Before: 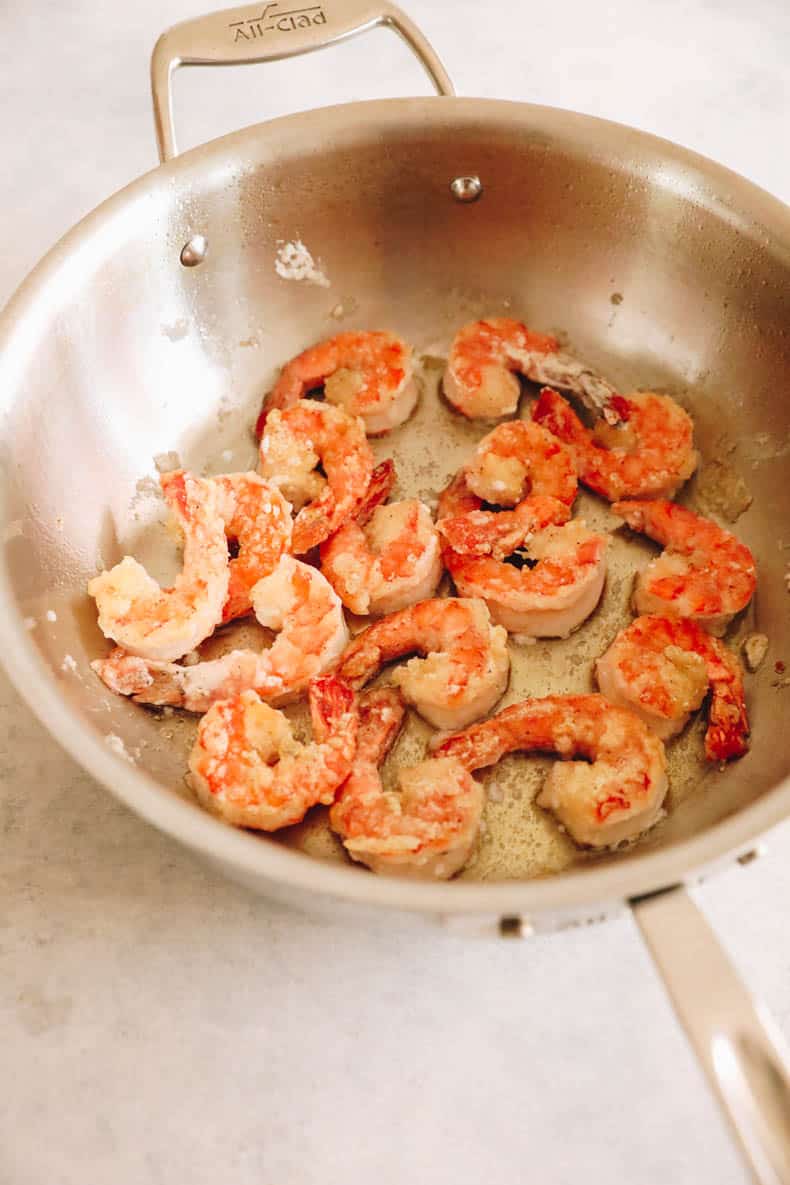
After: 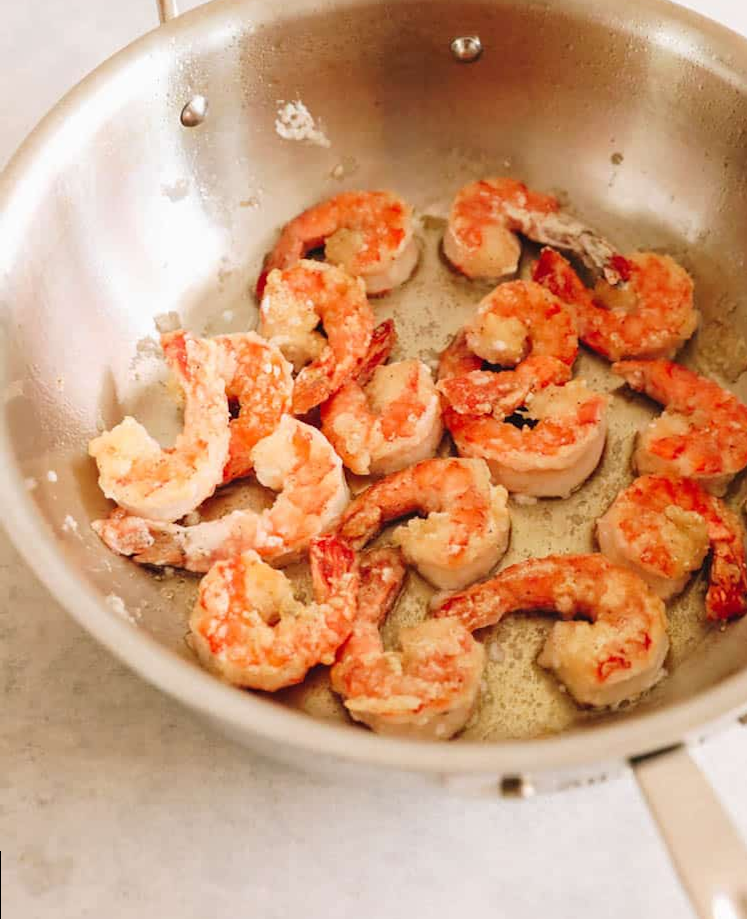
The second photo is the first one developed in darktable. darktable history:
crop and rotate: angle 0.058°, top 11.841%, right 5.573%, bottom 10.637%
exposure: compensate exposure bias true, compensate highlight preservation false
